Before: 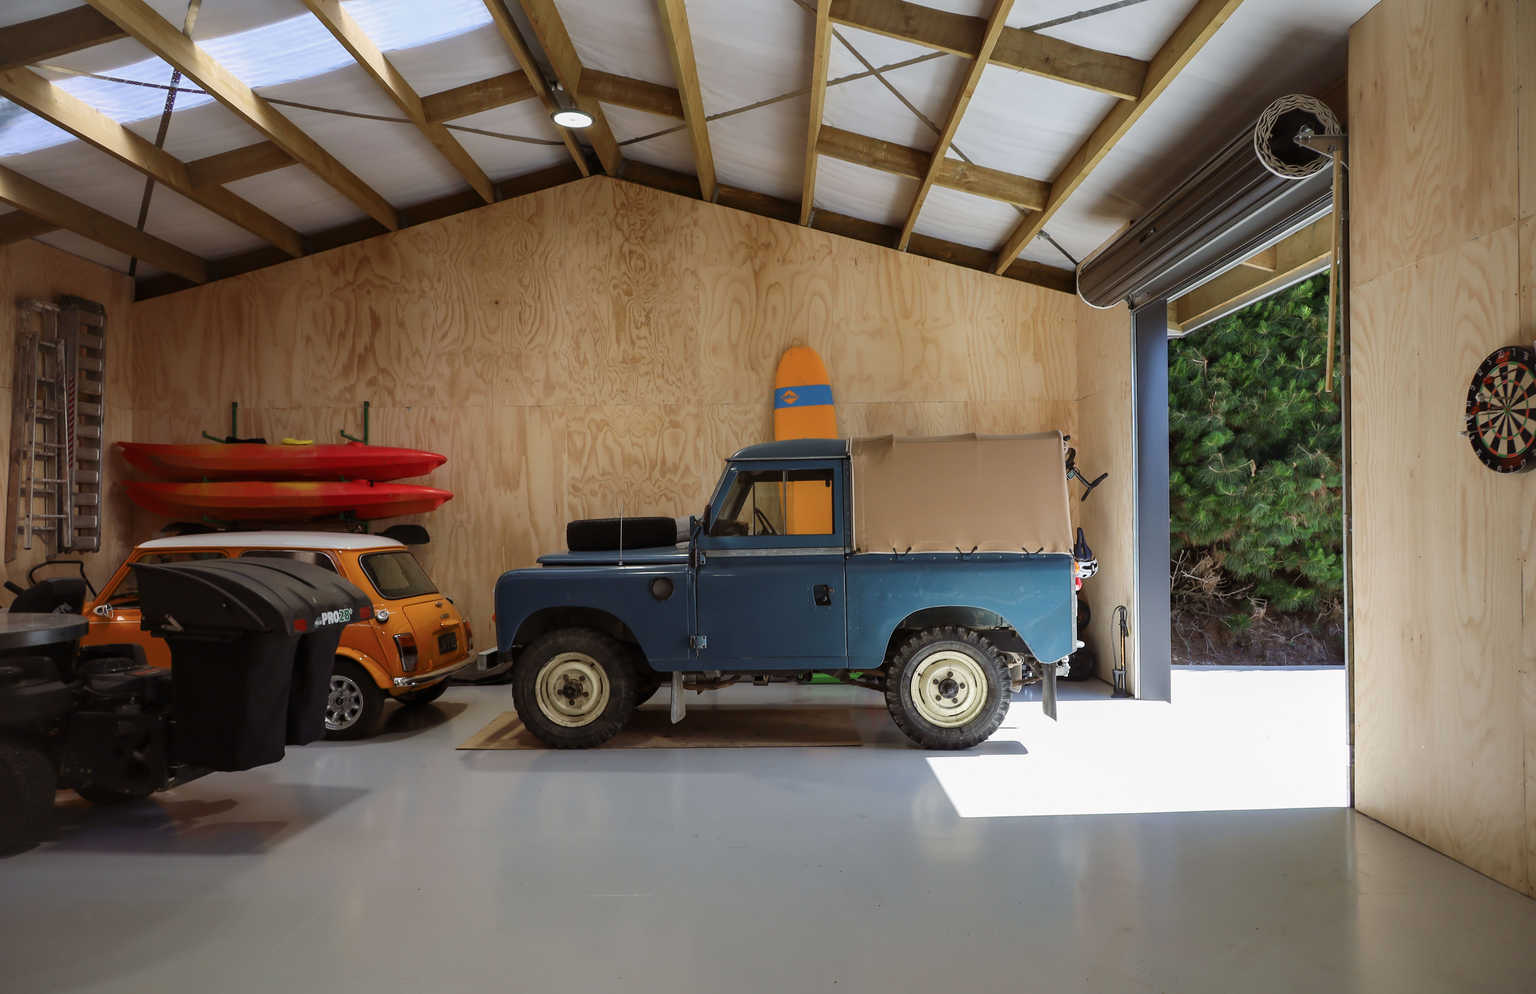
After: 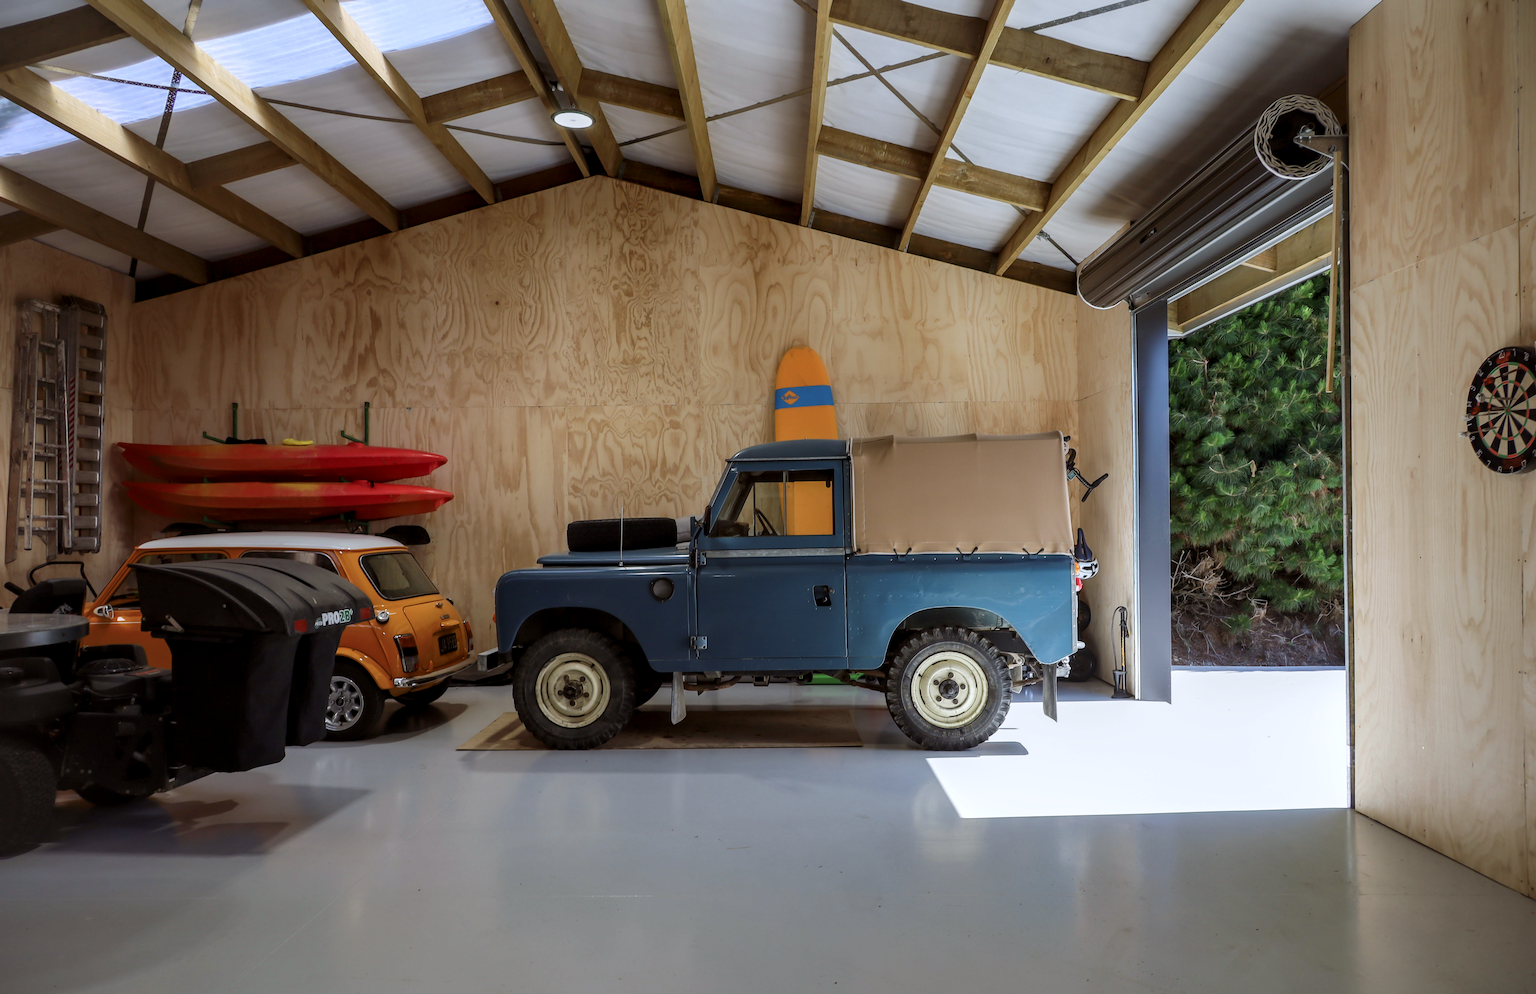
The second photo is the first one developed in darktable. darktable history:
white balance: red 0.974, blue 1.044
exposure: exposure -0.04 EV, compensate highlight preservation false
local contrast: on, module defaults
